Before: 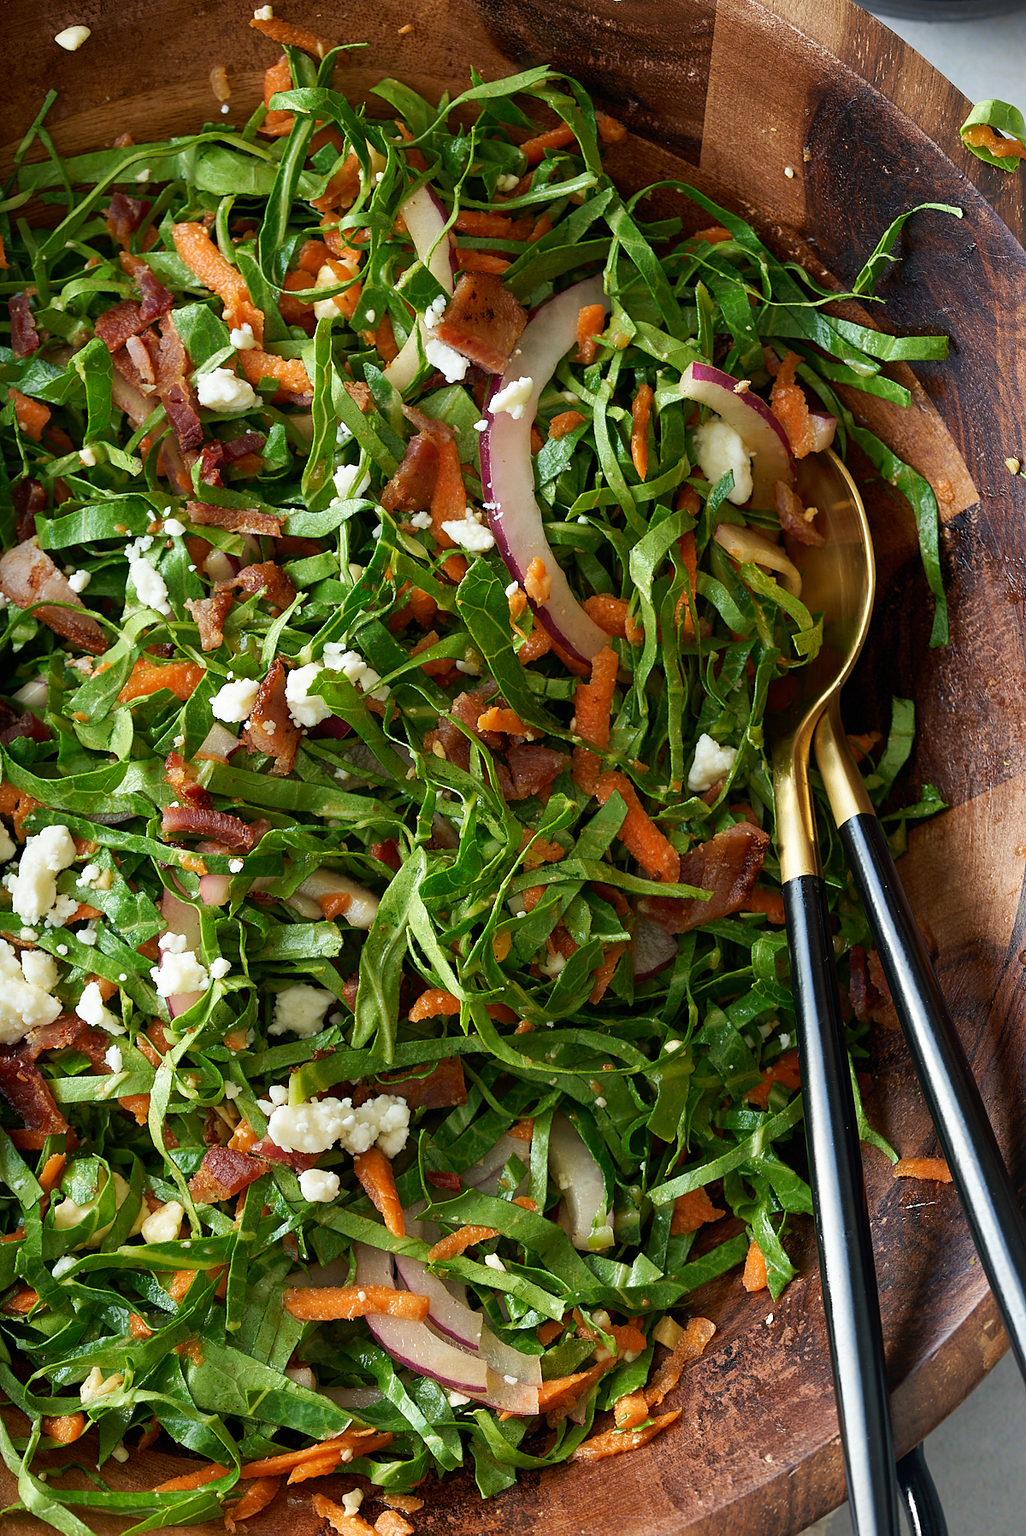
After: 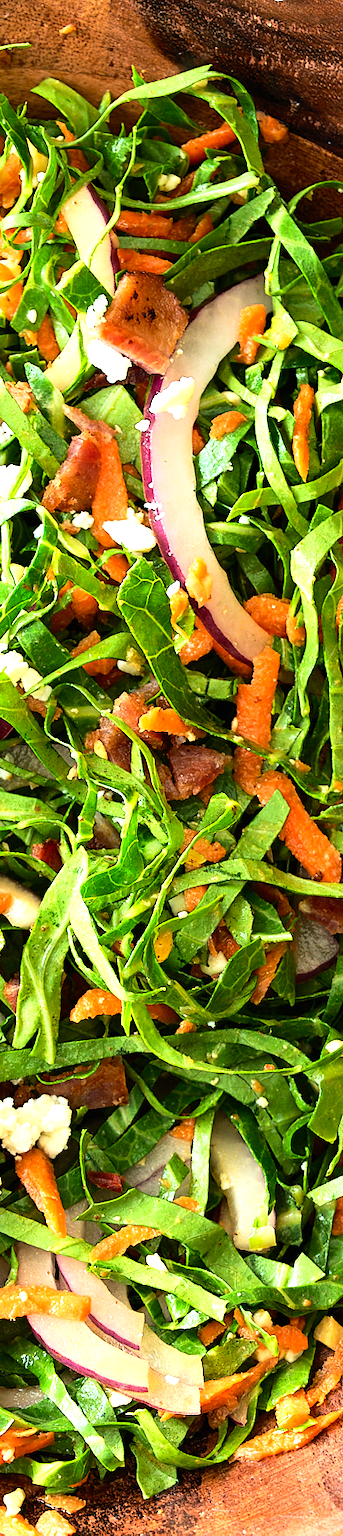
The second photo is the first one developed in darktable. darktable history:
crop: left 33.035%, right 33.435%
tone equalizer: -7 EV 0.163 EV, -6 EV 0.578 EV, -5 EV 1.19 EV, -4 EV 1.3 EV, -3 EV 1.17 EV, -2 EV 0.6 EV, -1 EV 0.163 EV, edges refinement/feathering 500, mask exposure compensation -1.57 EV, preserve details no
levels: mode automatic, white 90.65%, levels [0.016, 0.492, 0.969]
